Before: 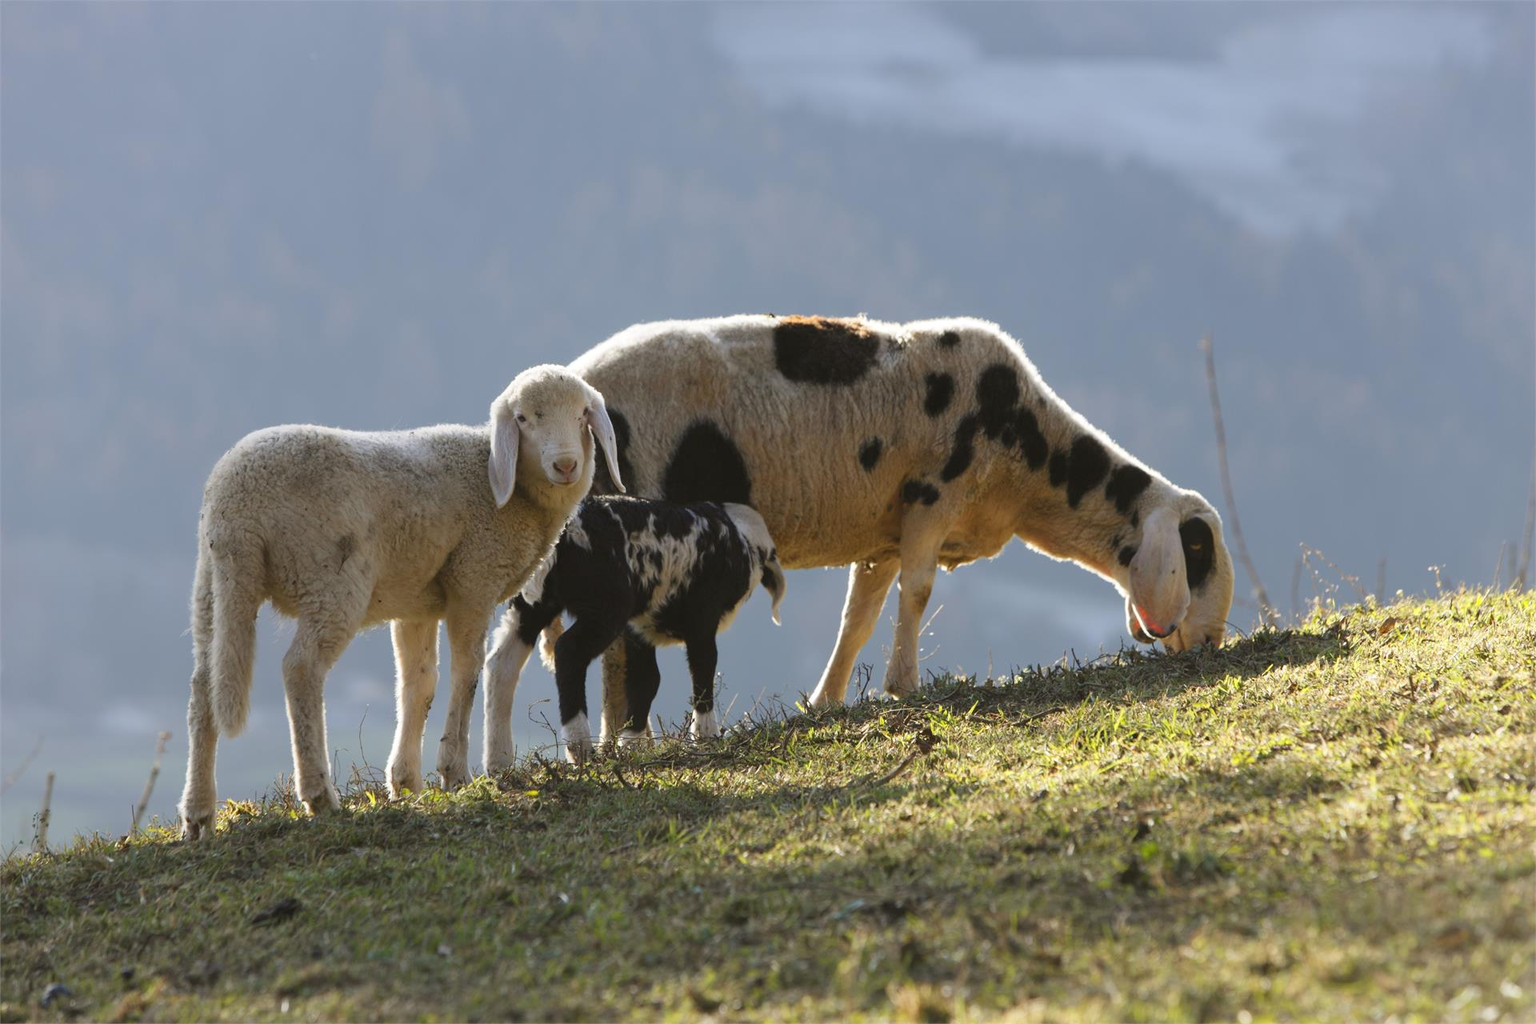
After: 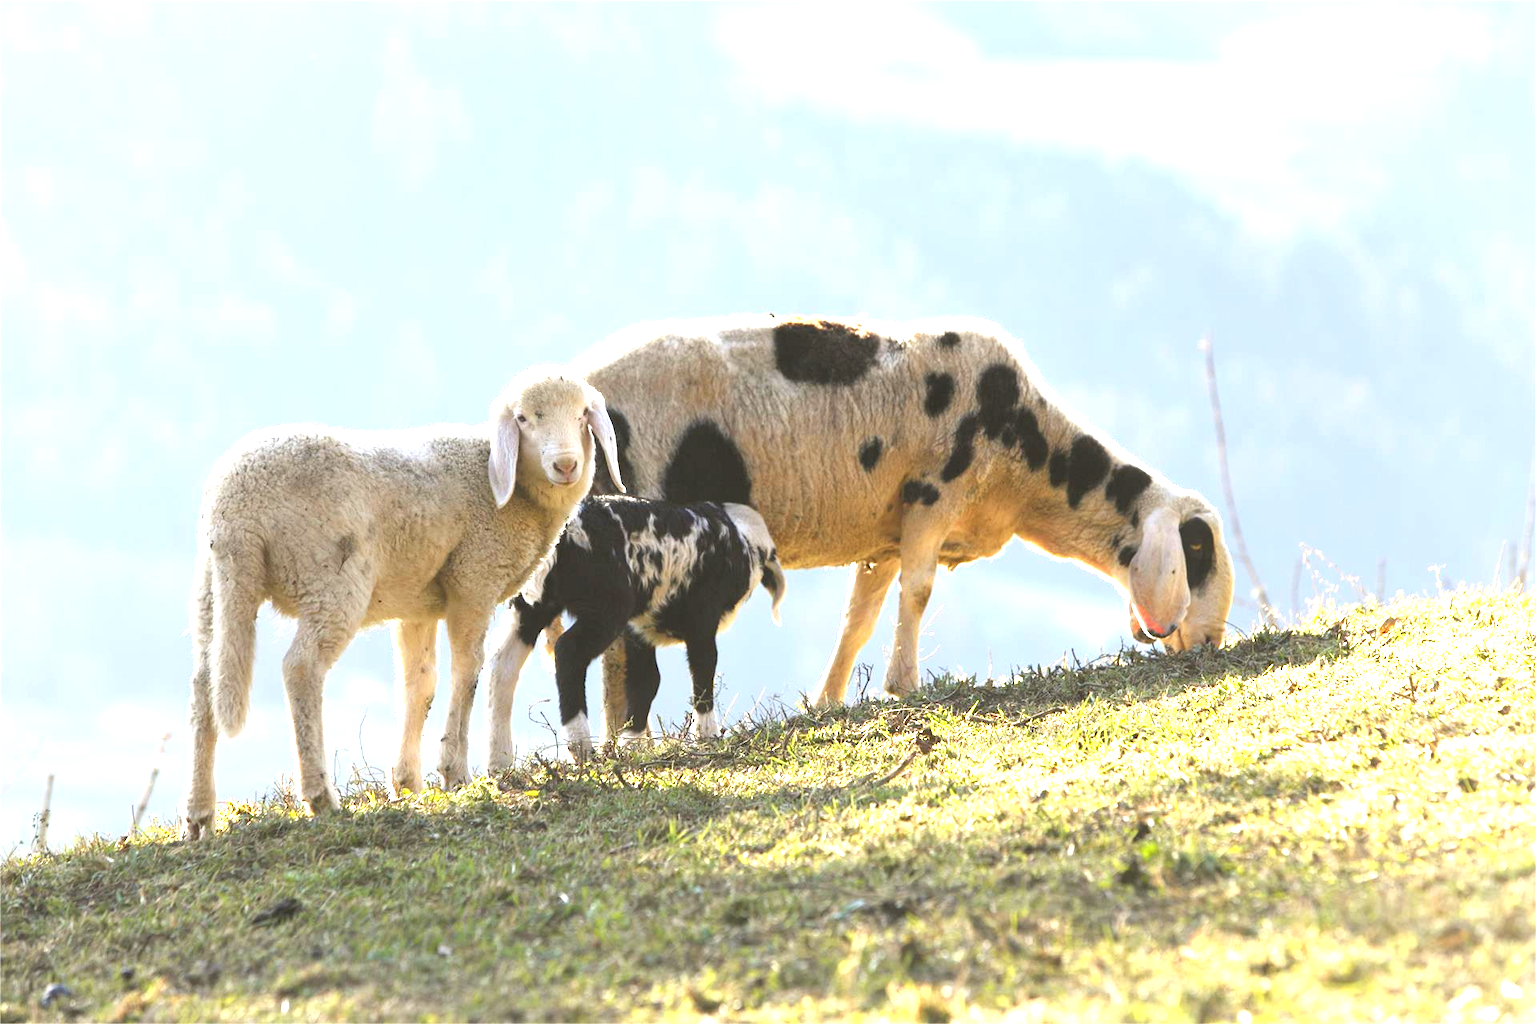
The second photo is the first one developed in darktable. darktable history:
exposure: black level correction 0, exposure 1.751 EV, compensate exposure bias true, compensate highlight preservation false
